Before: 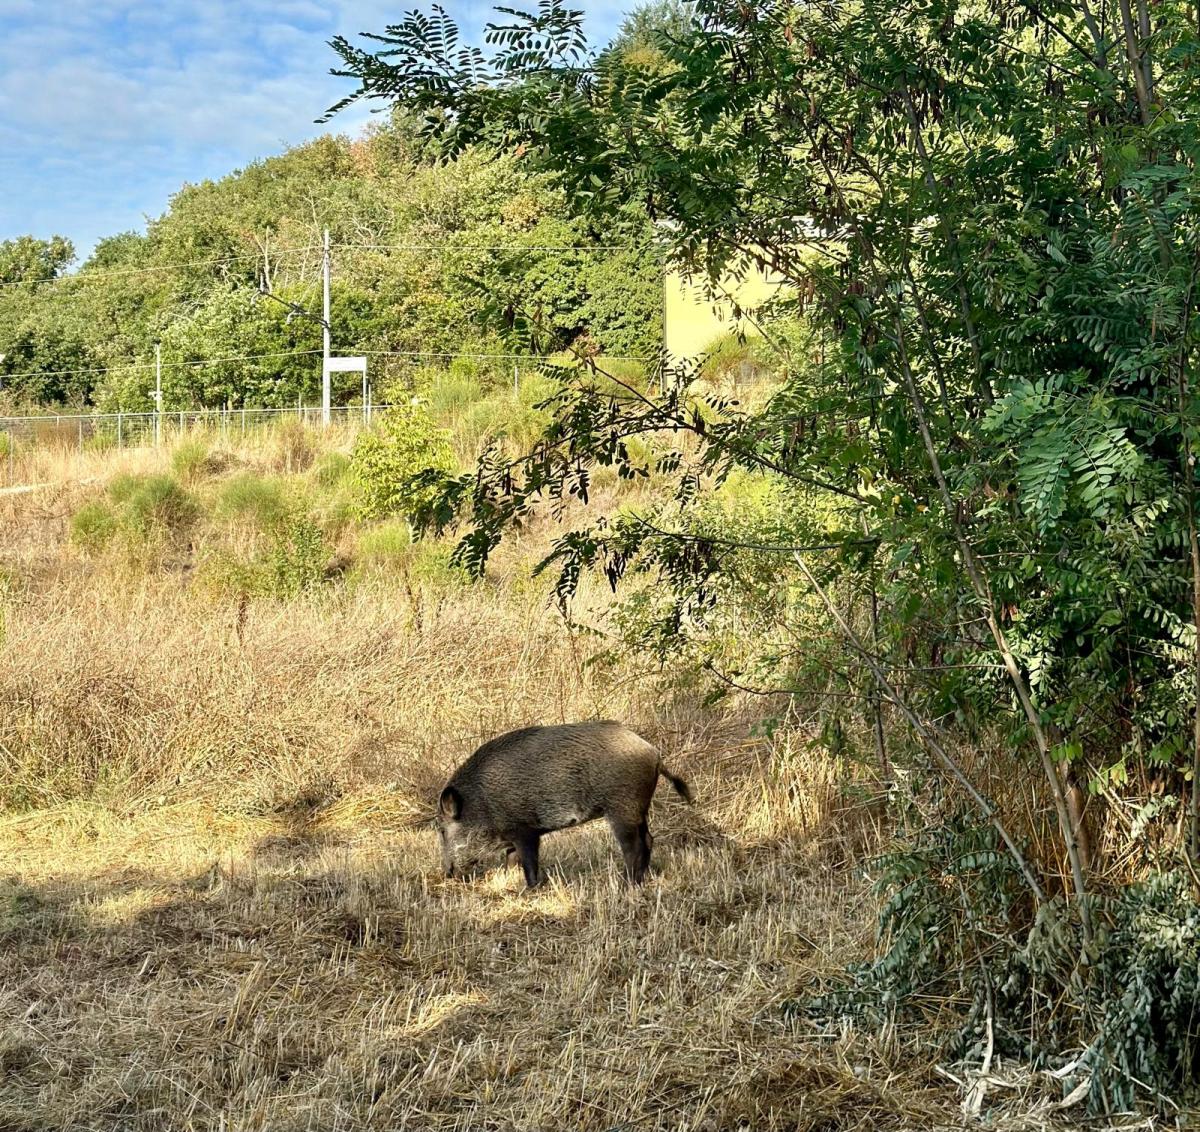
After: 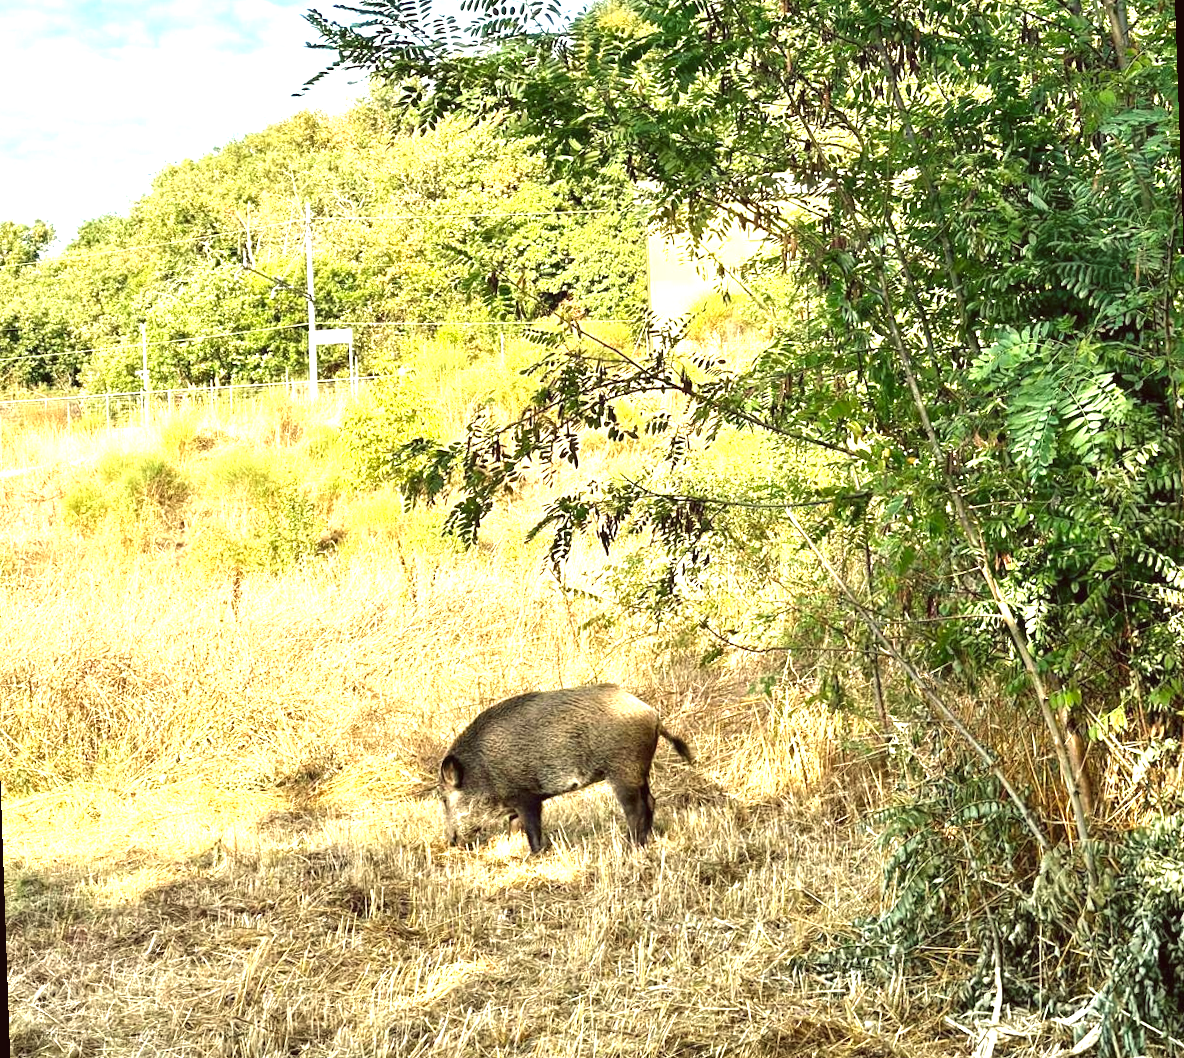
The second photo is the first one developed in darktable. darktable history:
exposure: exposure 1.5 EV, compensate highlight preservation false
local contrast: highlights 100%, shadows 100%, detail 120%, midtone range 0.2
rotate and perspective: rotation -2°, crop left 0.022, crop right 0.978, crop top 0.049, crop bottom 0.951
color balance: lift [1.005, 1.002, 0.998, 0.998], gamma [1, 1.021, 1.02, 0.979], gain [0.923, 1.066, 1.056, 0.934]
